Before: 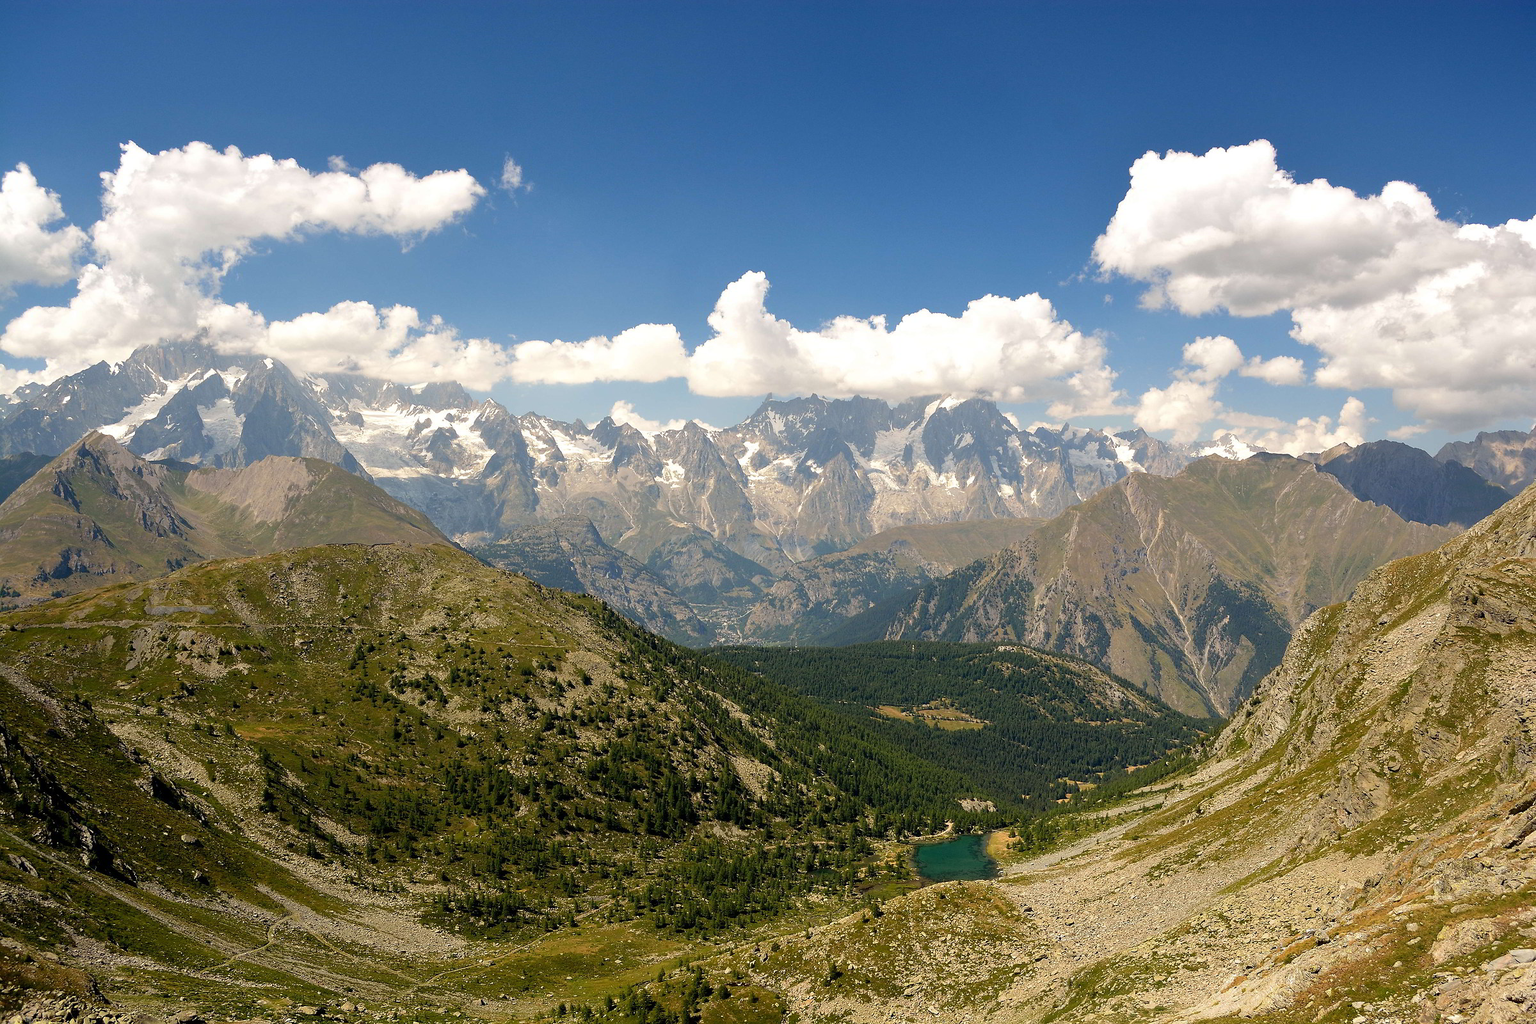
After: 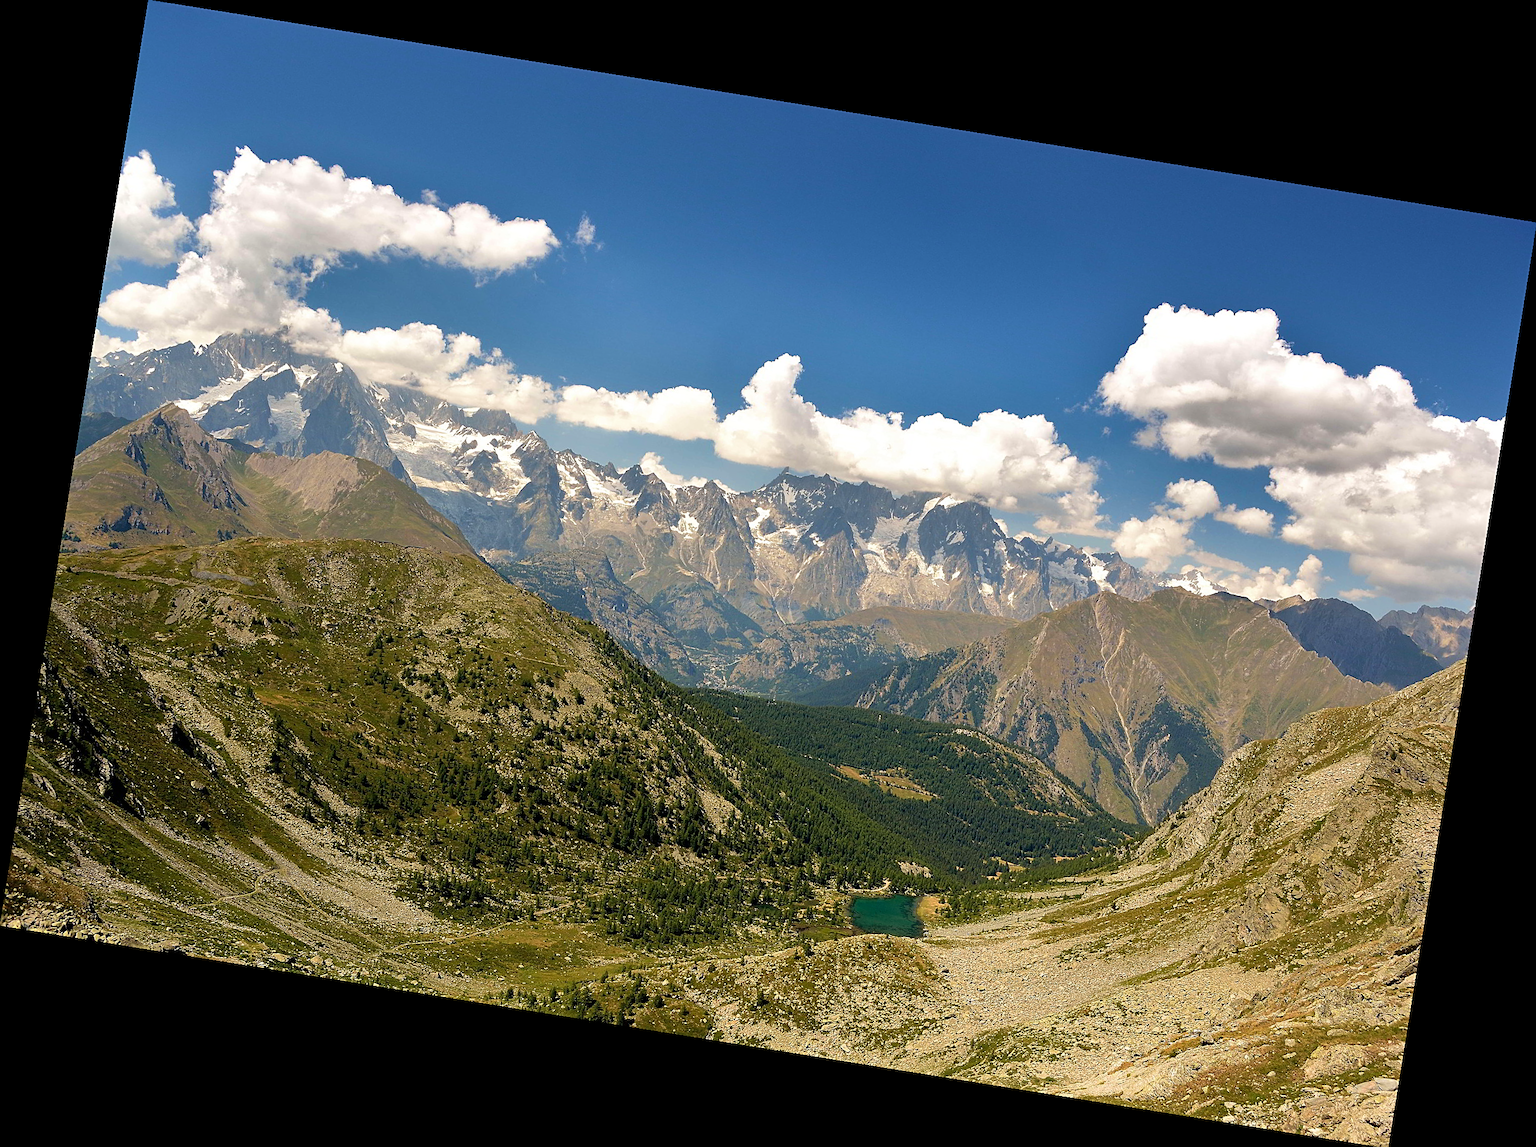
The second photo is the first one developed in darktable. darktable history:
velvia: on, module defaults
sharpen: on, module defaults
shadows and highlights: radius 108.52, shadows 23.73, highlights -59.32, low approximation 0.01, soften with gaussian
rotate and perspective: rotation 9.12°, automatic cropping off
